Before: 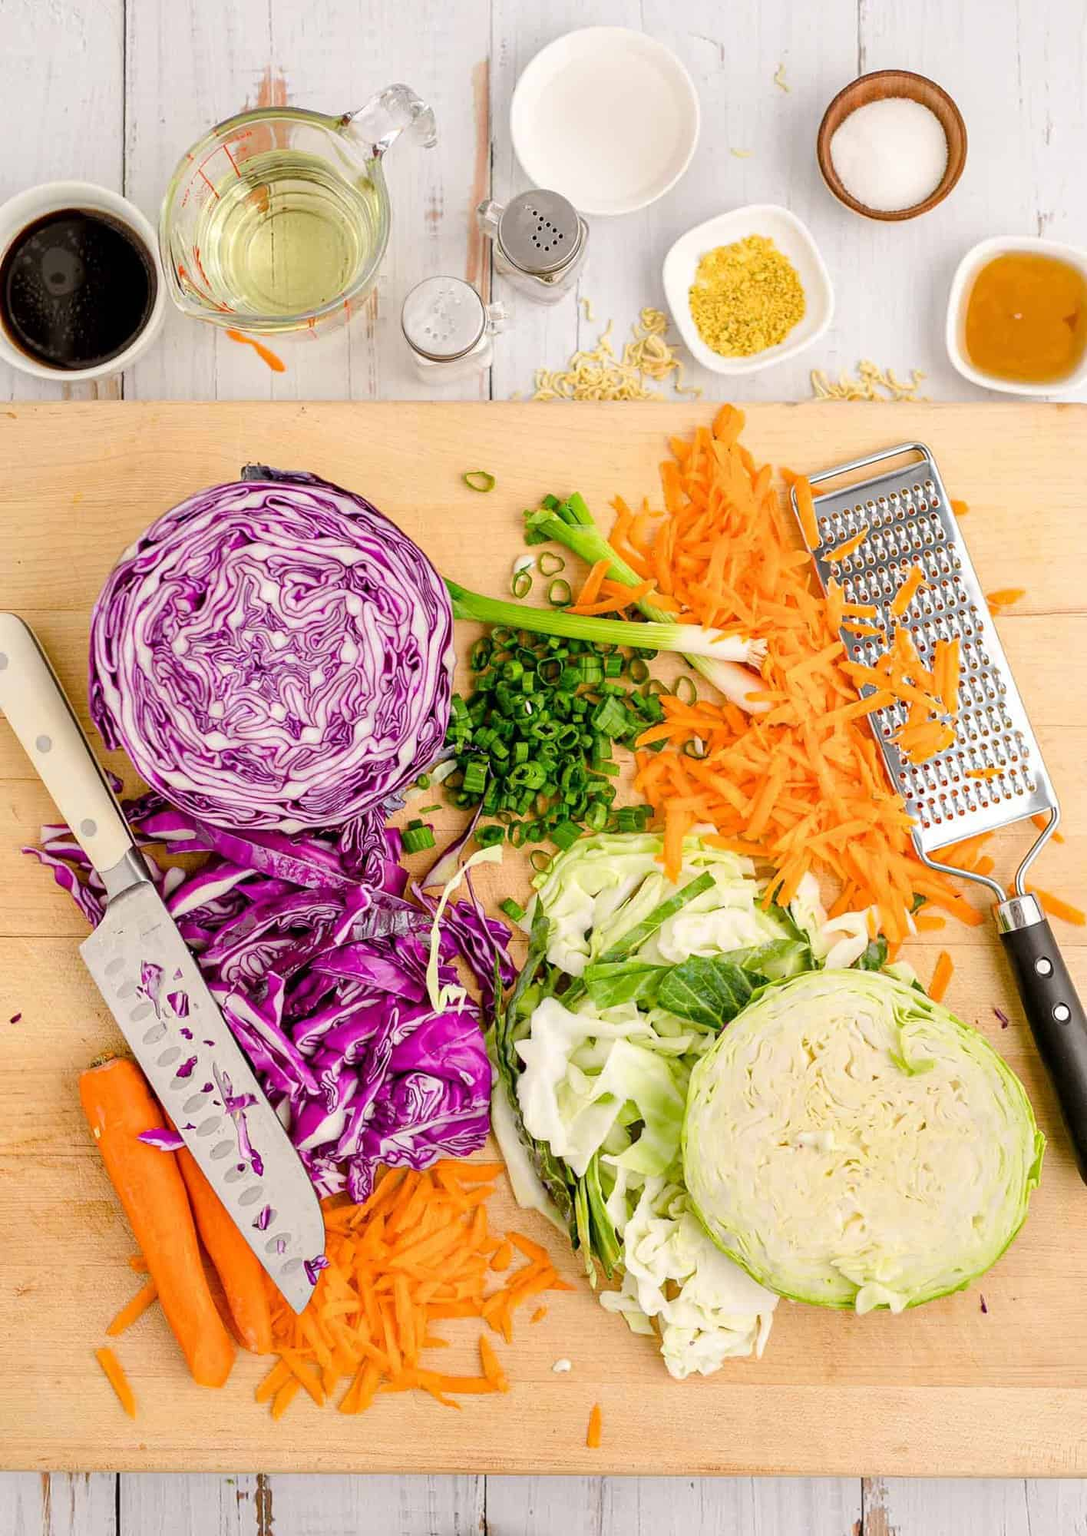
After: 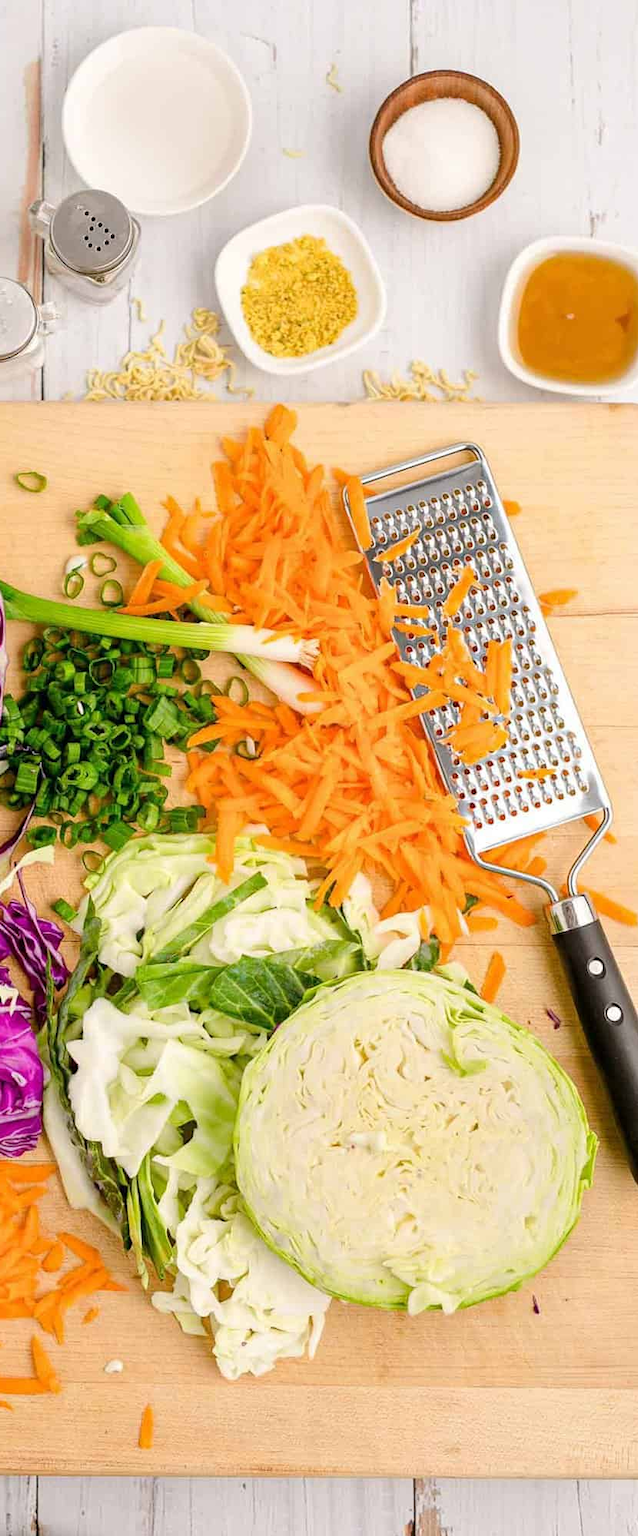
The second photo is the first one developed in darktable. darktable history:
crop: left 41.287%
